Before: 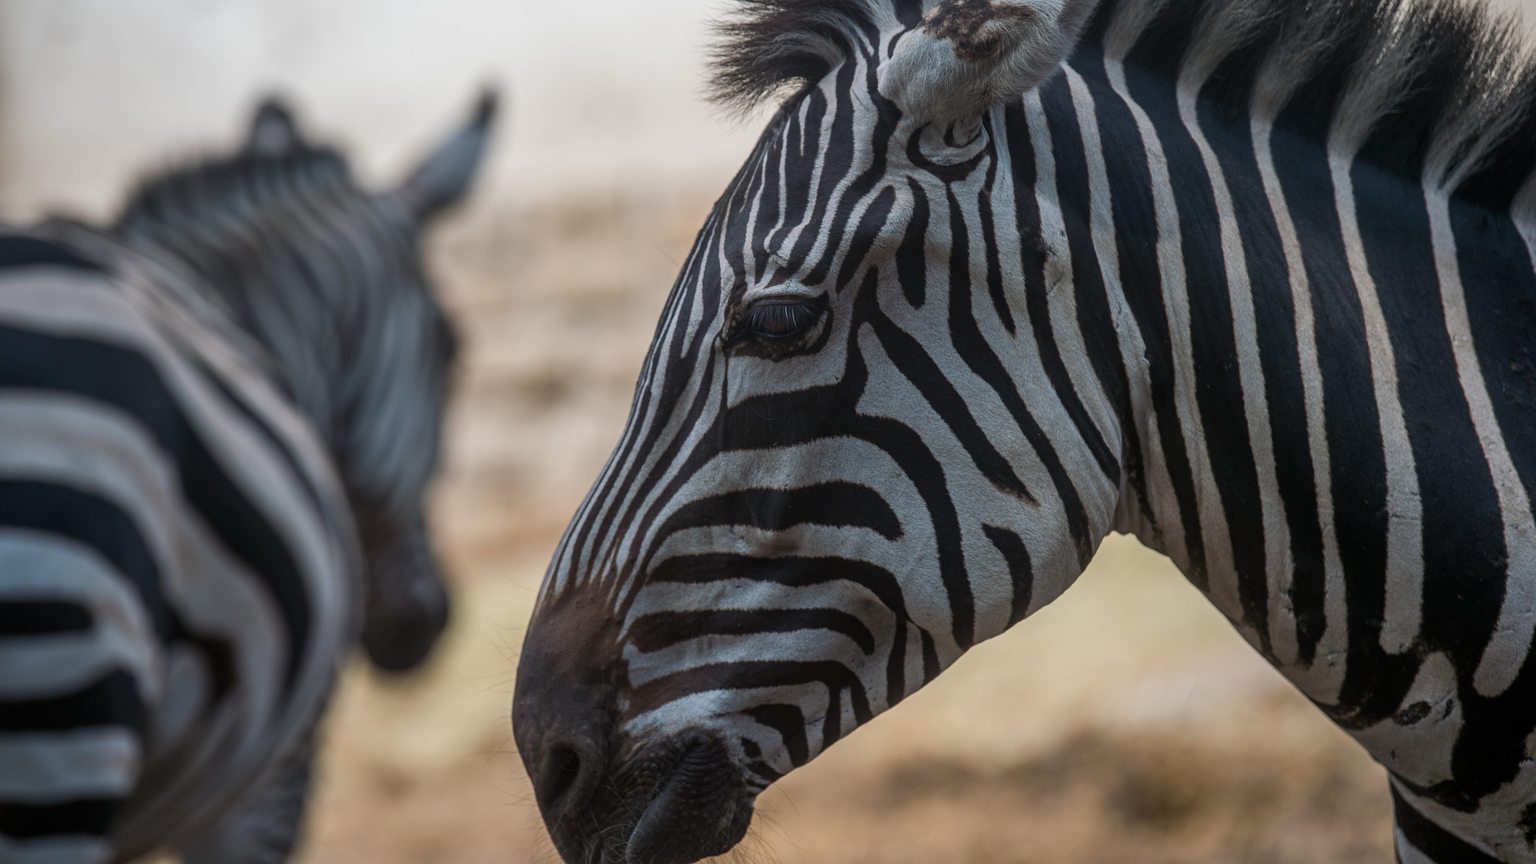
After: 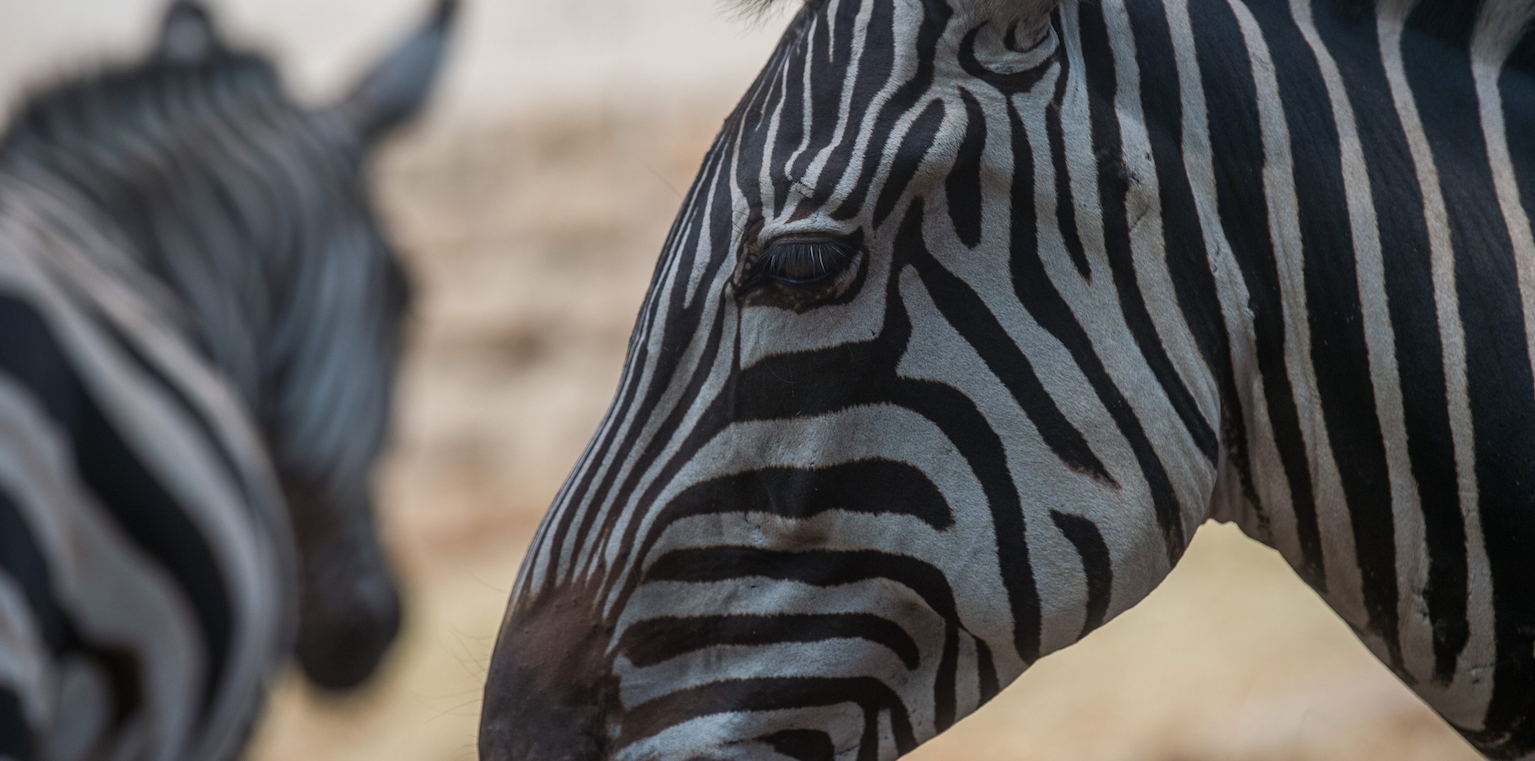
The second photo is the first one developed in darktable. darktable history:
crop: left 7.786%, top 12.153%, right 10.051%, bottom 15.456%
